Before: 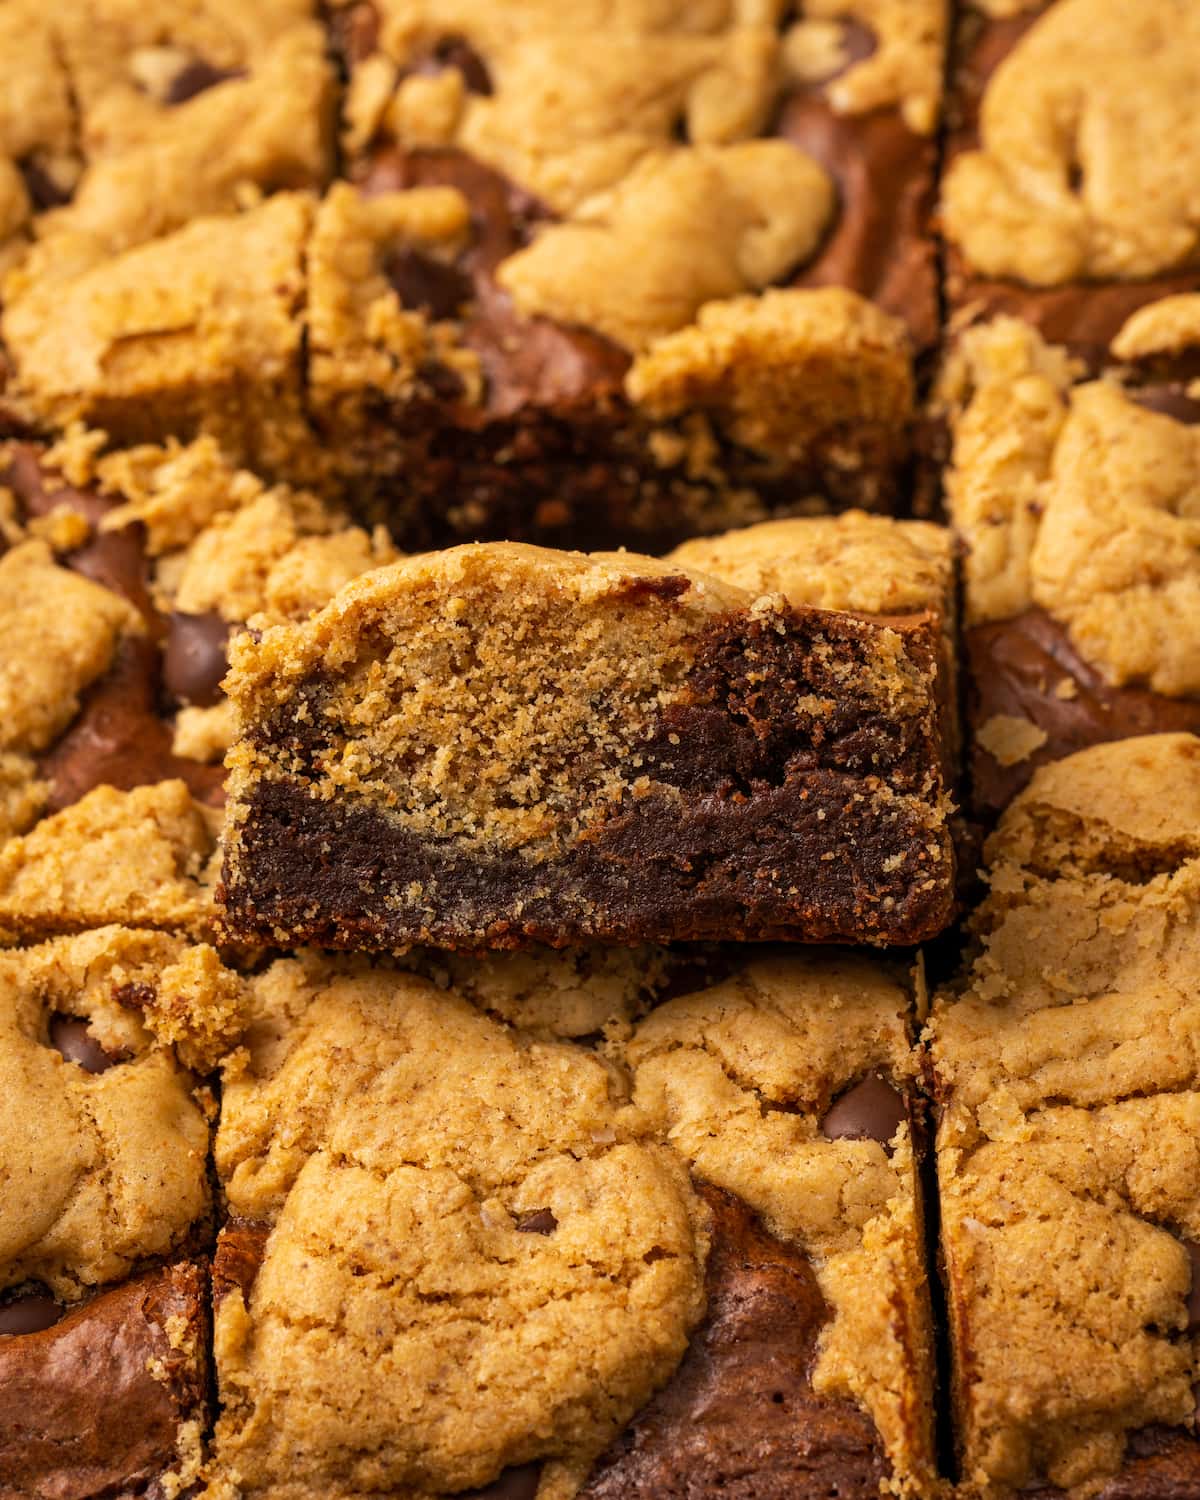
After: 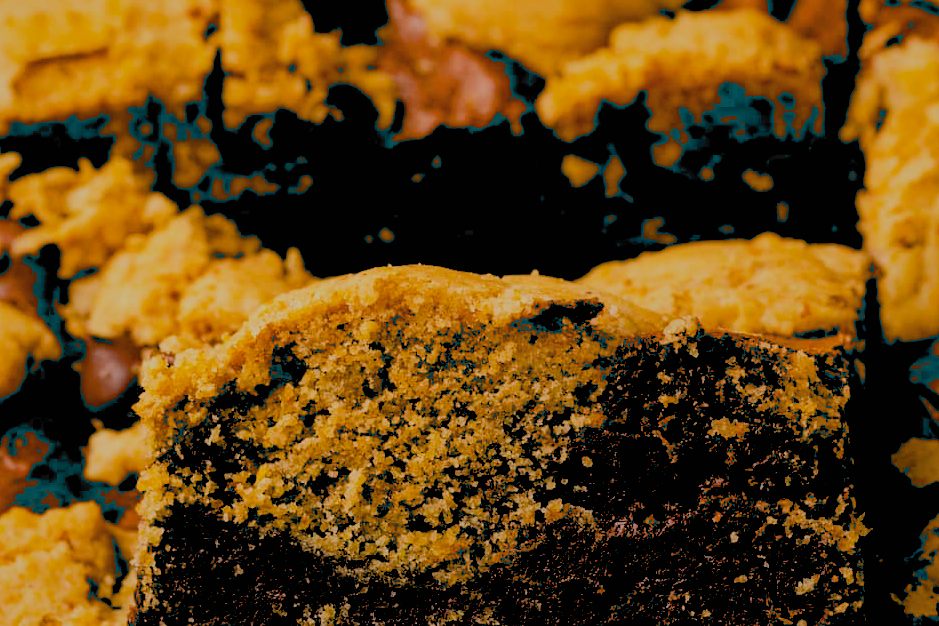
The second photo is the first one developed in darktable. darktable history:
filmic rgb: black relative exposure -7.43 EV, white relative exposure 4.86 EV, hardness 3.4, iterations of high-quality reconstruction 0
shadows and highlights: on, module defaults
exposure: black level correction 0.056, compensate highlight preservation false
crop: left 7.277%, top 18.499%, right 14.466%, bottom 39.764%
